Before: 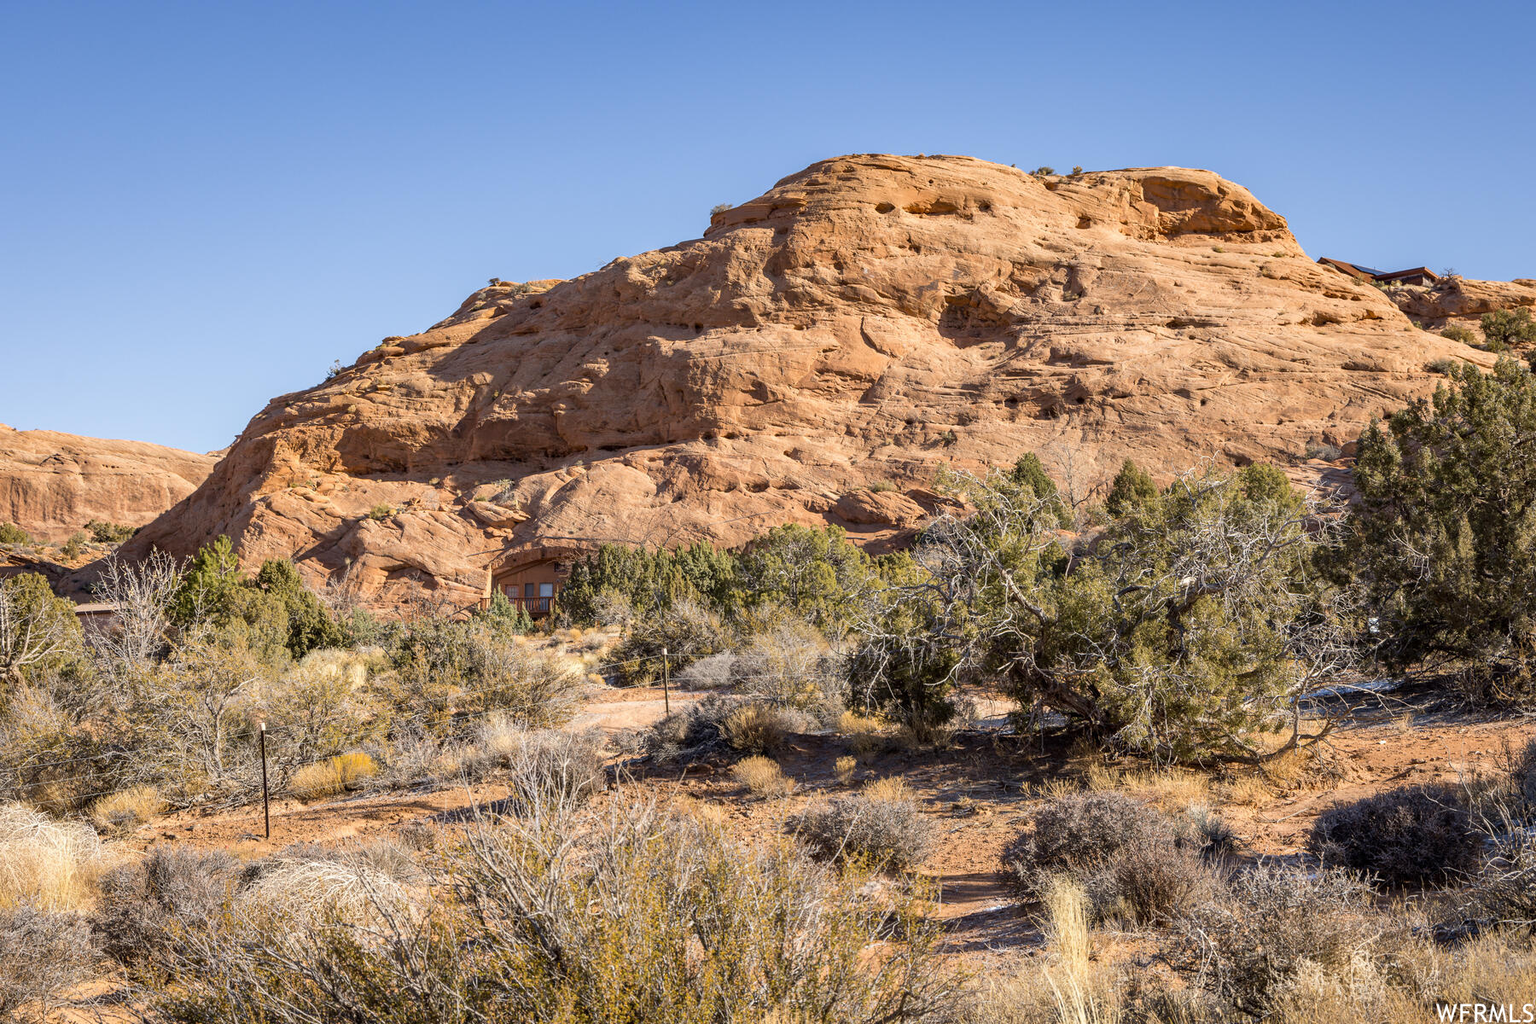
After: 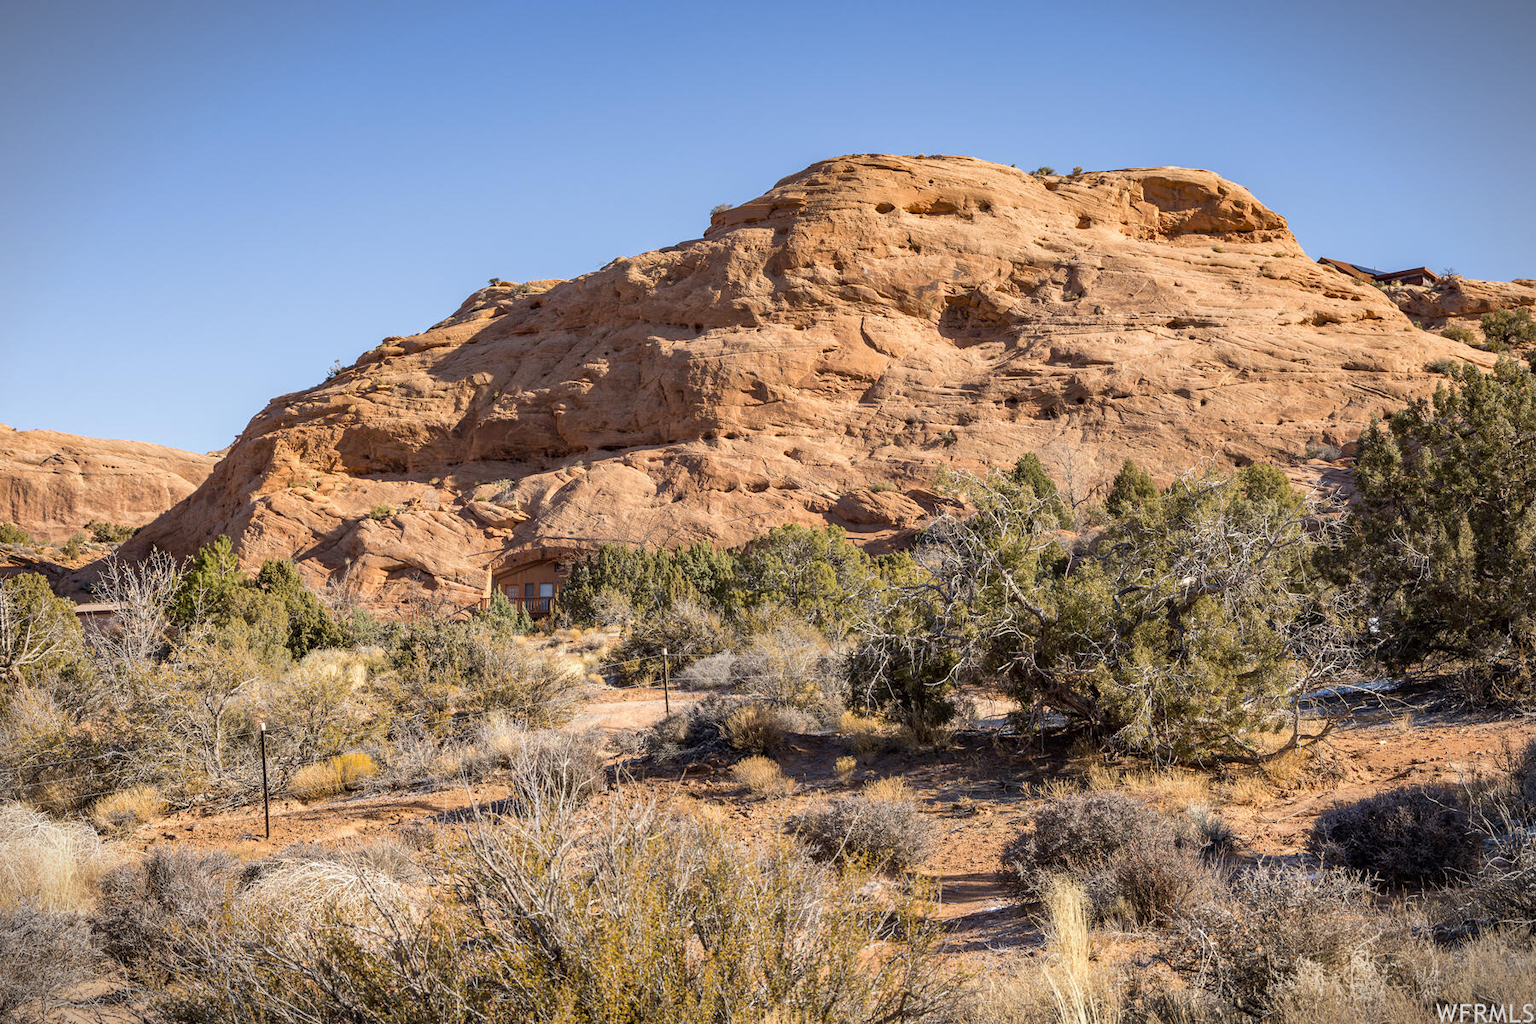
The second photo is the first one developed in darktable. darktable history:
vignetting: fall-off start 100.18%, width/height ratio 1.305, unbound false
